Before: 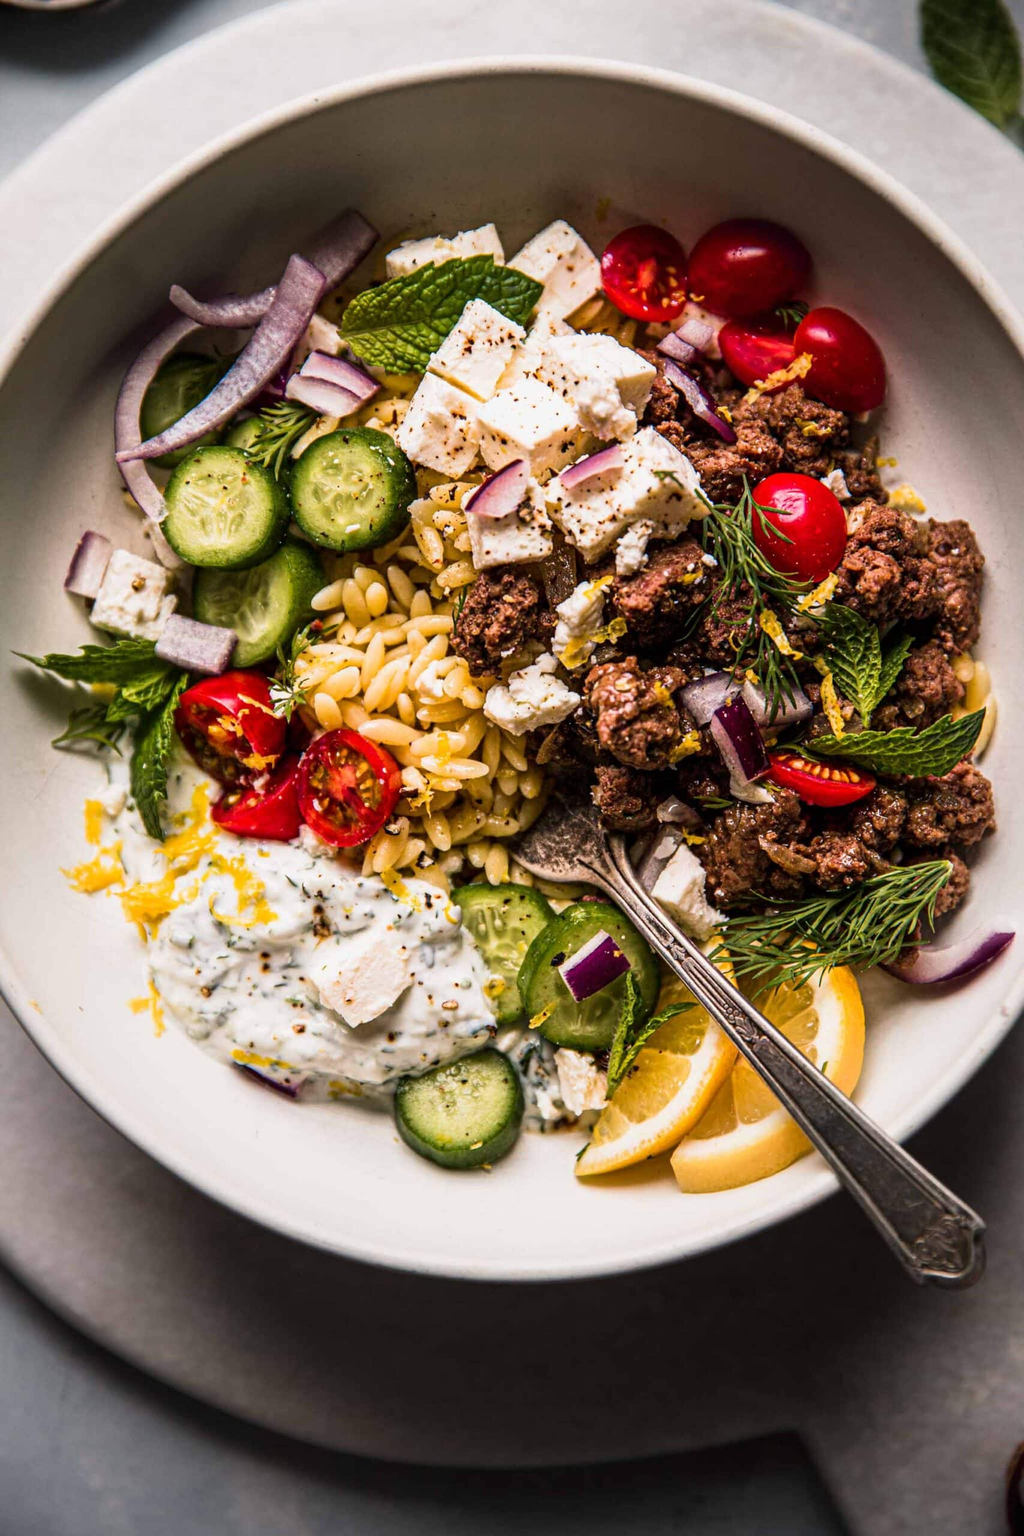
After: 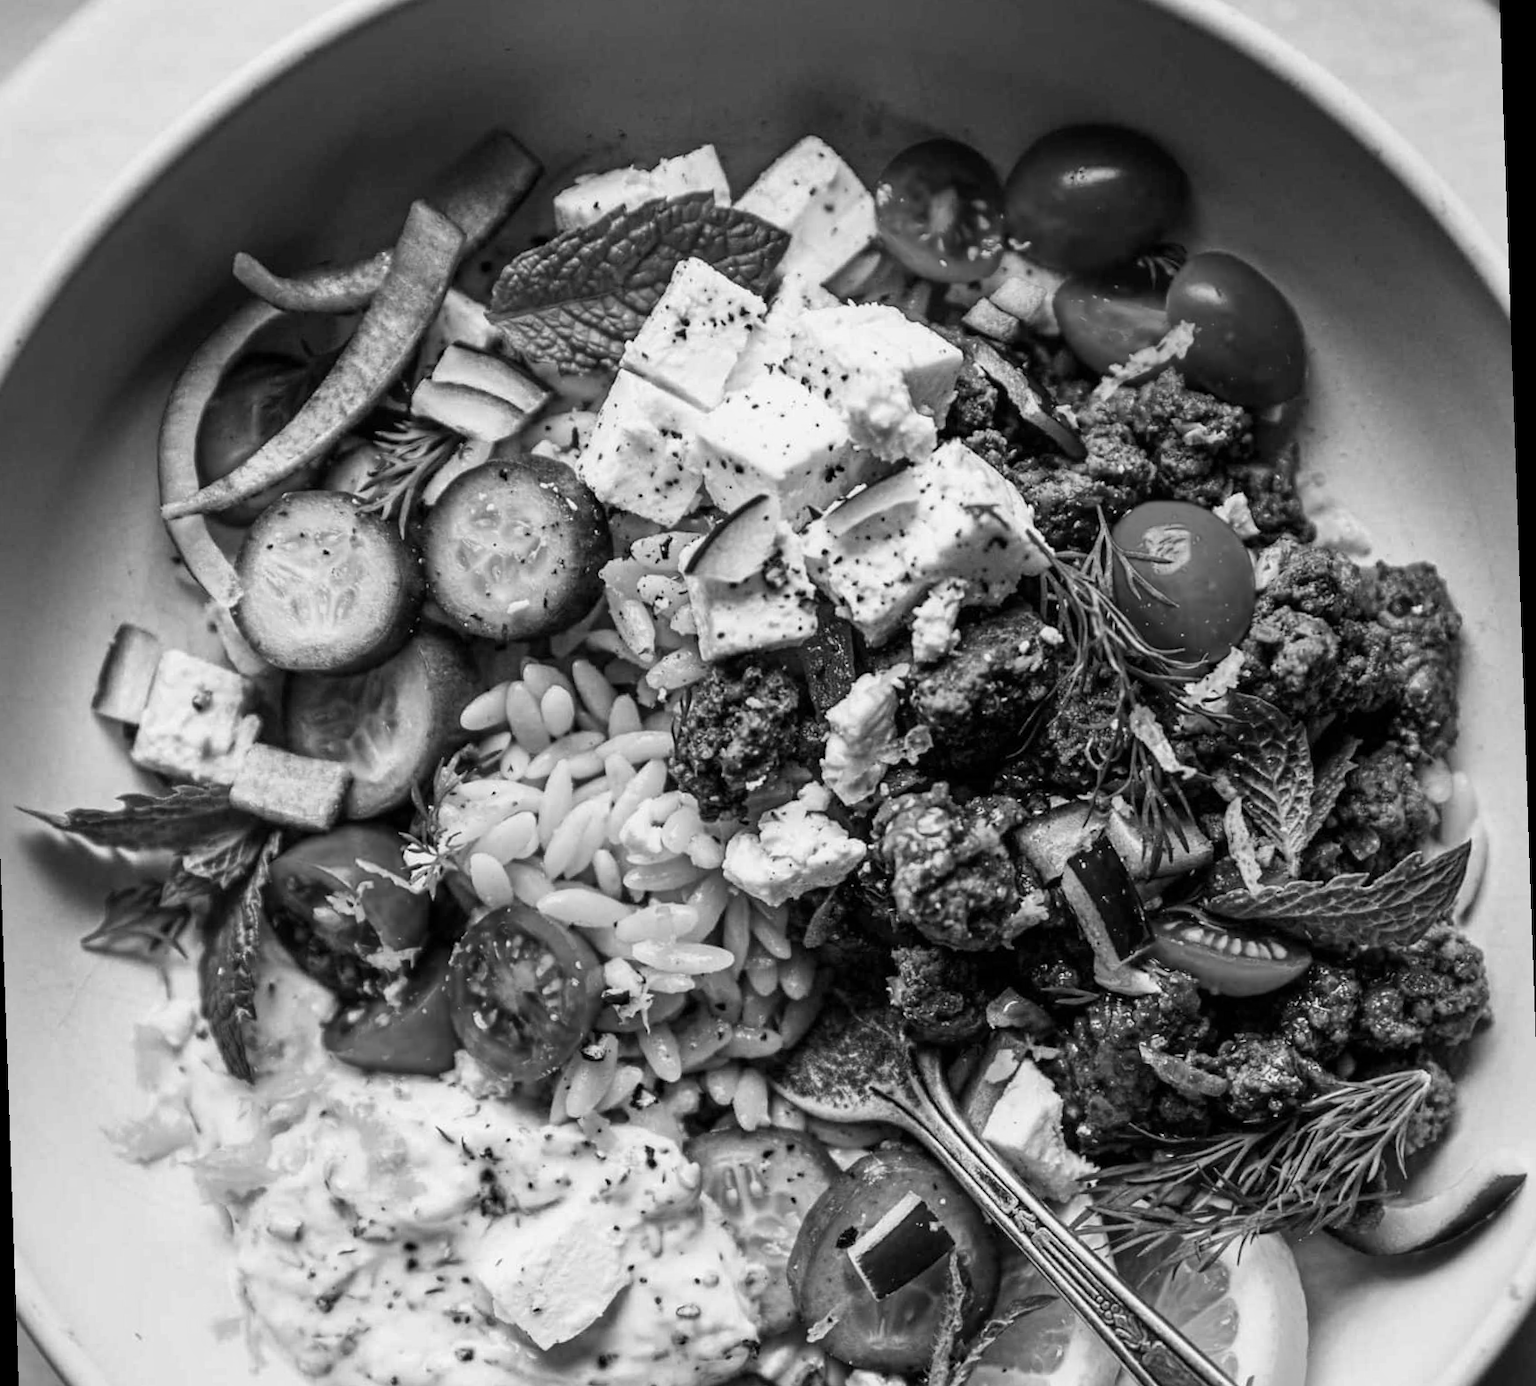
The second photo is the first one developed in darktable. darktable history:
exposure: compensate highlight preservation false
monochrome: on, module defaults
white balance: red 0.982, blue 1.018
rotate and perspective: rotation -2°, crop left 0.022, crop right 0.978, crop top 0.049, crop bottom 0.951
crop and rotate: top 4.848%, bottom 29.503%
contrast brightness saturation: saturation 0.18
color balance rgb: perceptual saturation grading › global saturation 25%, global vibrance 20%
shadows and highlights: shadows 29.32, highlights -29.32, low approximation 0.01, soften with gaussian
